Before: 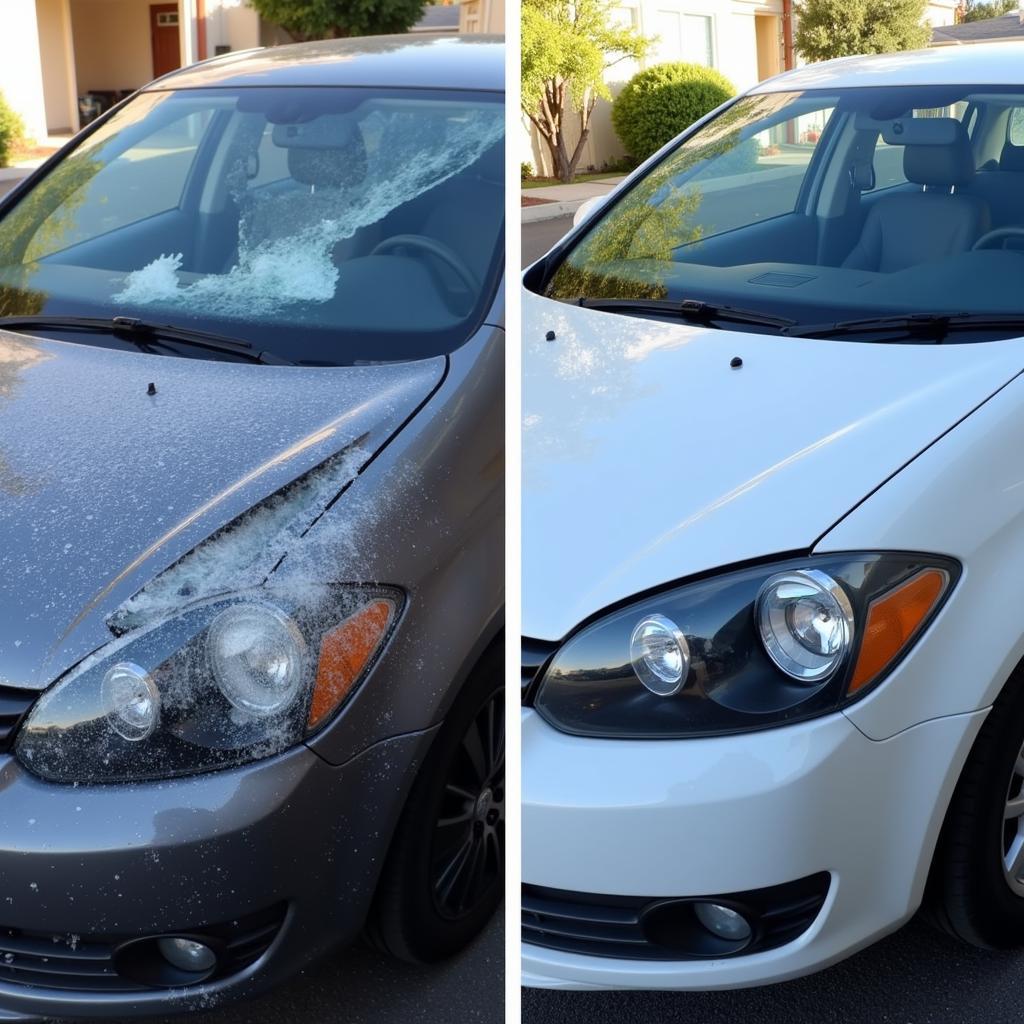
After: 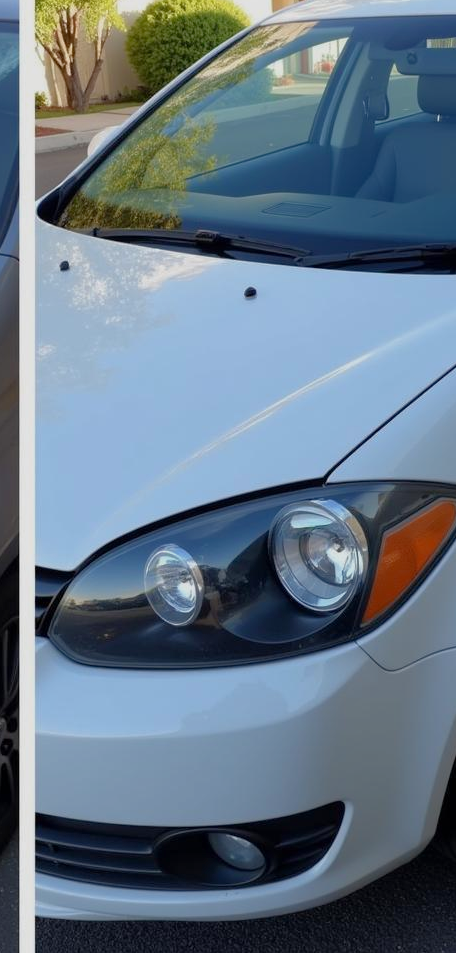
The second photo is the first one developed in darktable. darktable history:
local contrast: mode bilateral grid, contrast 11, coarseness 26, detail 111%, midtone range 0.2
tone equalizer: -8 EV 0.261 EV, -7 EV 0.438 EV, -6 EV 0.383 EV, -5 EV 0.271 EV, -3 EV -0.277 EV, -2 EV -0.437 EV, -1 EV -0.429 EV, +0 EV -0.232 EV, edges refinement/feathering 500, mask exposure compensation -1.57 EV, preserve details no
crop: left 47.478%, top 6.852%, right 7.972%
